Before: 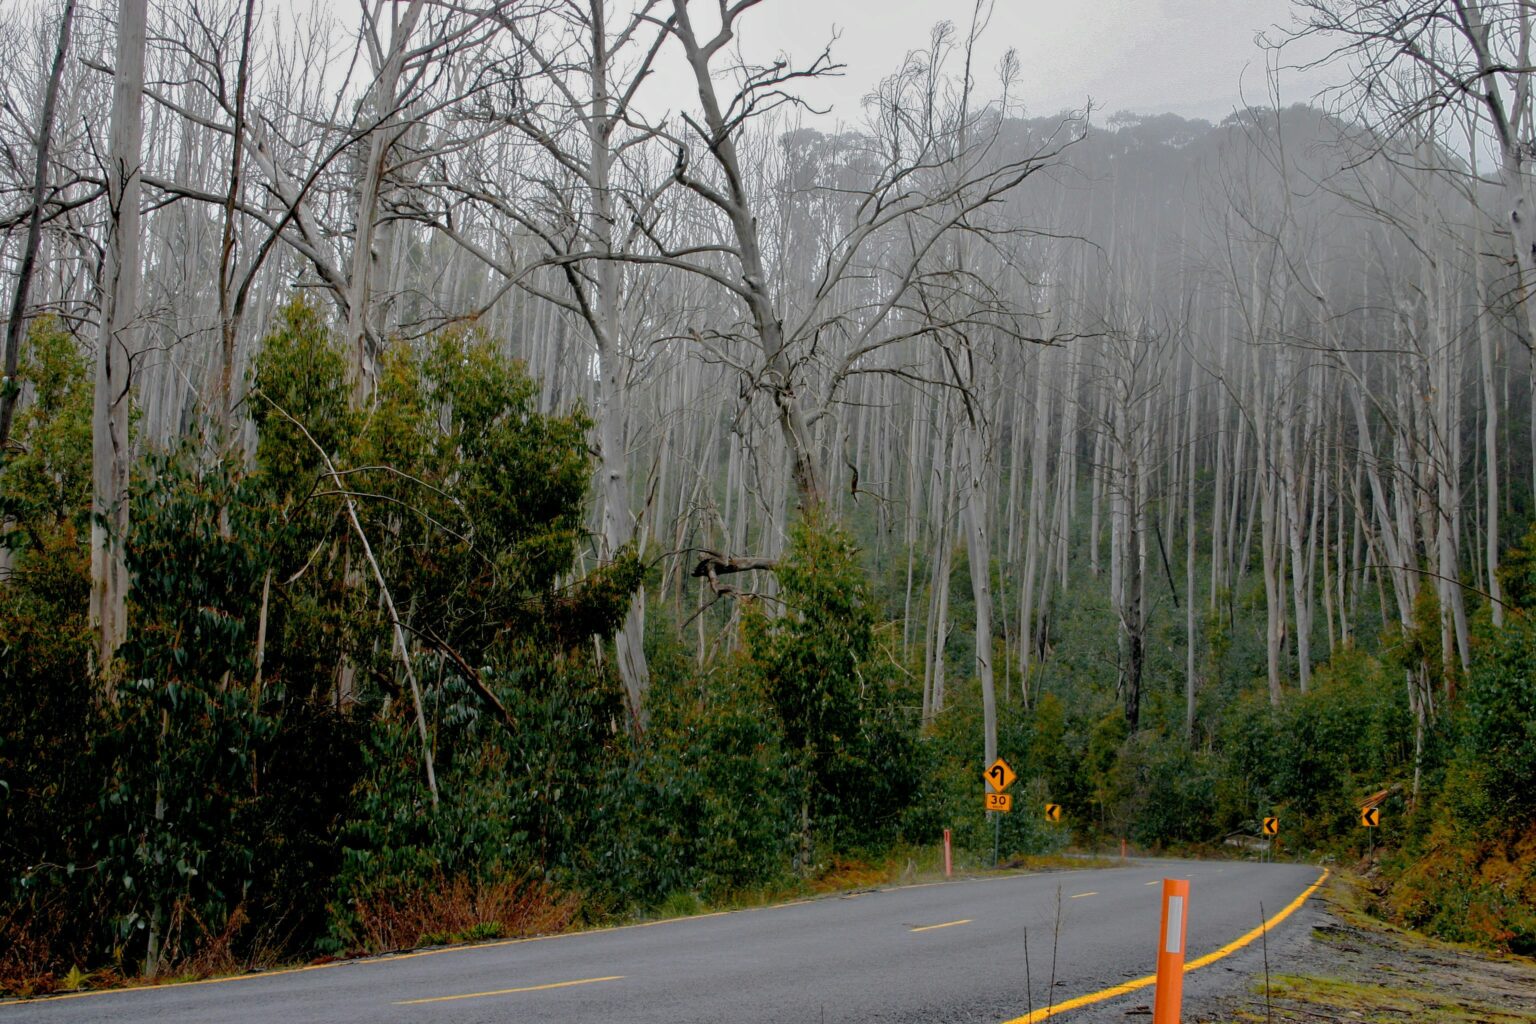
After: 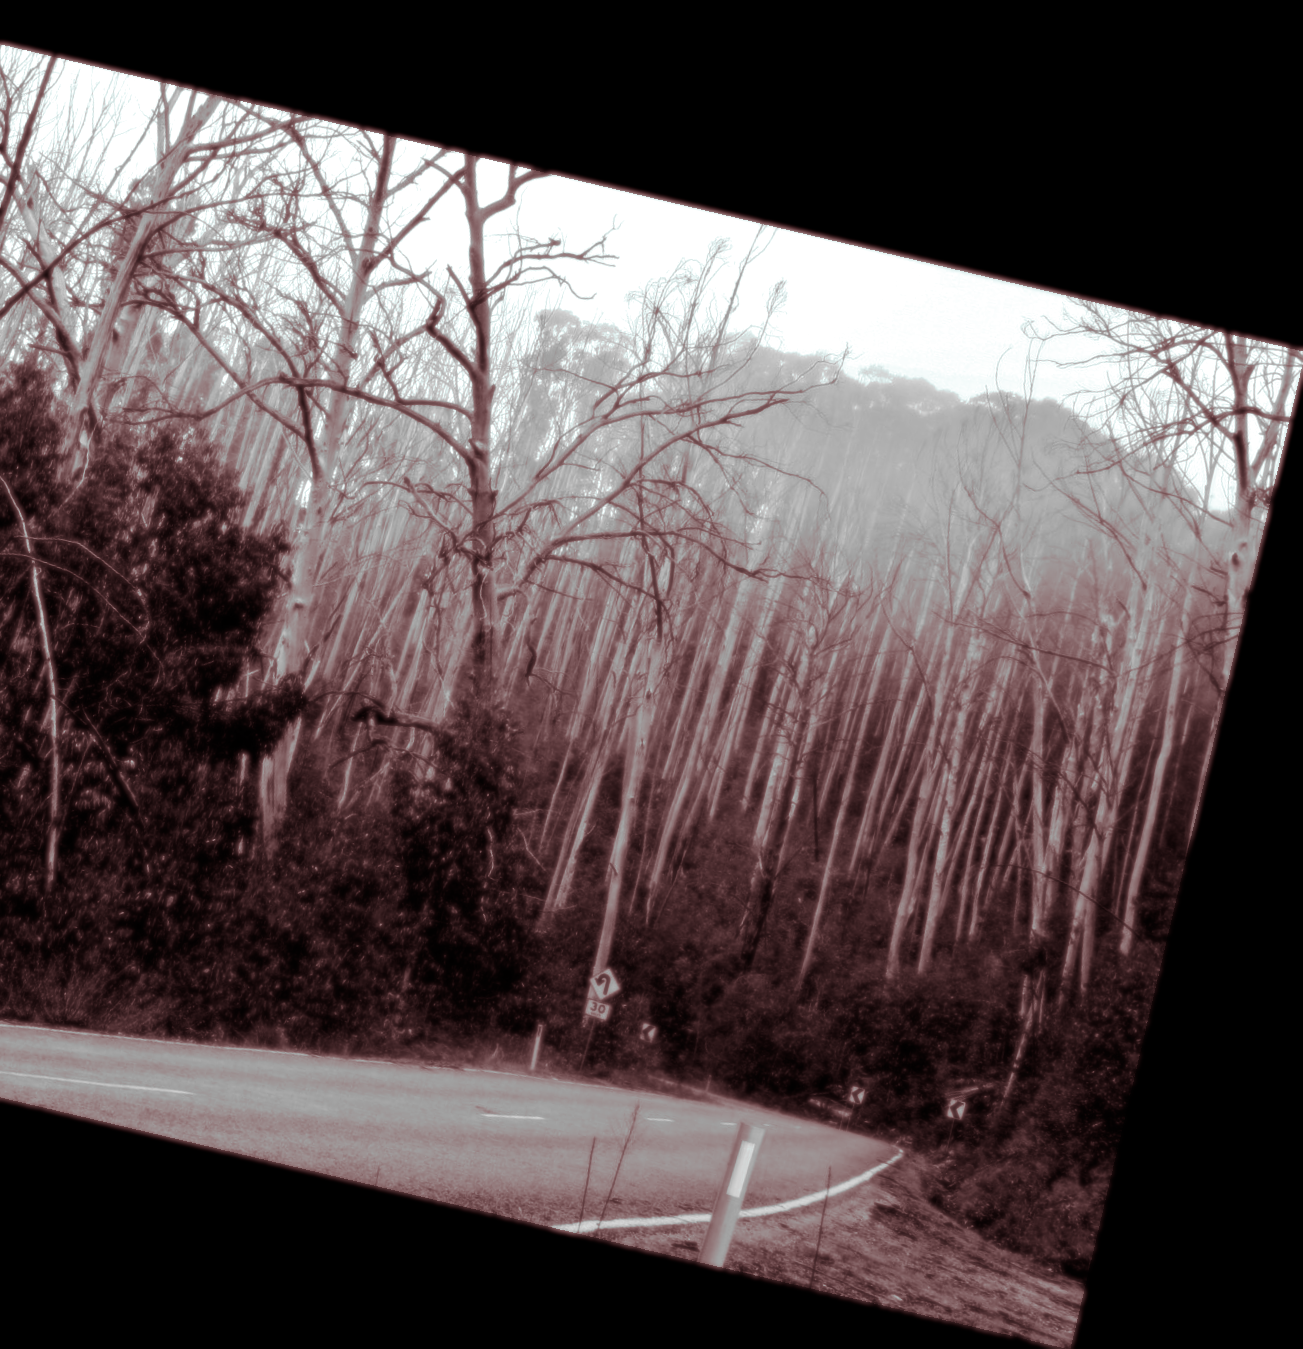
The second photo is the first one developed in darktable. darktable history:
white balance: red 1.009, blue 0.985
soften: size 8.67%, mix 49%
crop and rotate: left 24.6%
split-toning: highlights › hue 180°
color calibration: output gray [0.253, 0.26, 0.487, 0], gray › normalize channels true, illuminant same as pipeline (D50), adaptation XYZ, x 0.346, y 0.359, gamut compression 0
rotate and perspective: rotation 13.27°, automatic cropping off
tone equalizer: -8 EV -1.08 EV, -7 EV -1.01 EV, -6 EV -0.867 EV, -5 EV -0.578 EV, -3 EV 0.578 EV, -2 EV 0.867 EV, -1 EV 1.01 EV, +0 EV 1.08 EV, edges refinement/feathering 500, mask exposure compensation -1.57 EV, preserve details no
